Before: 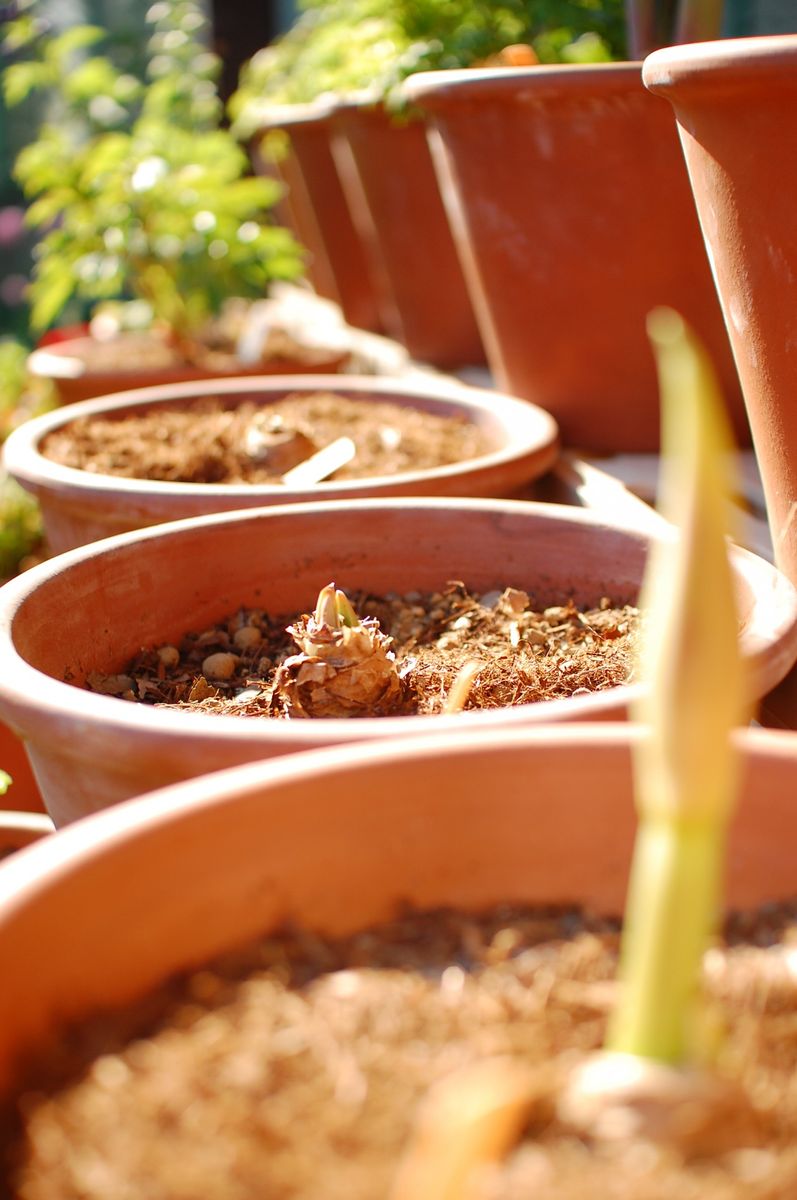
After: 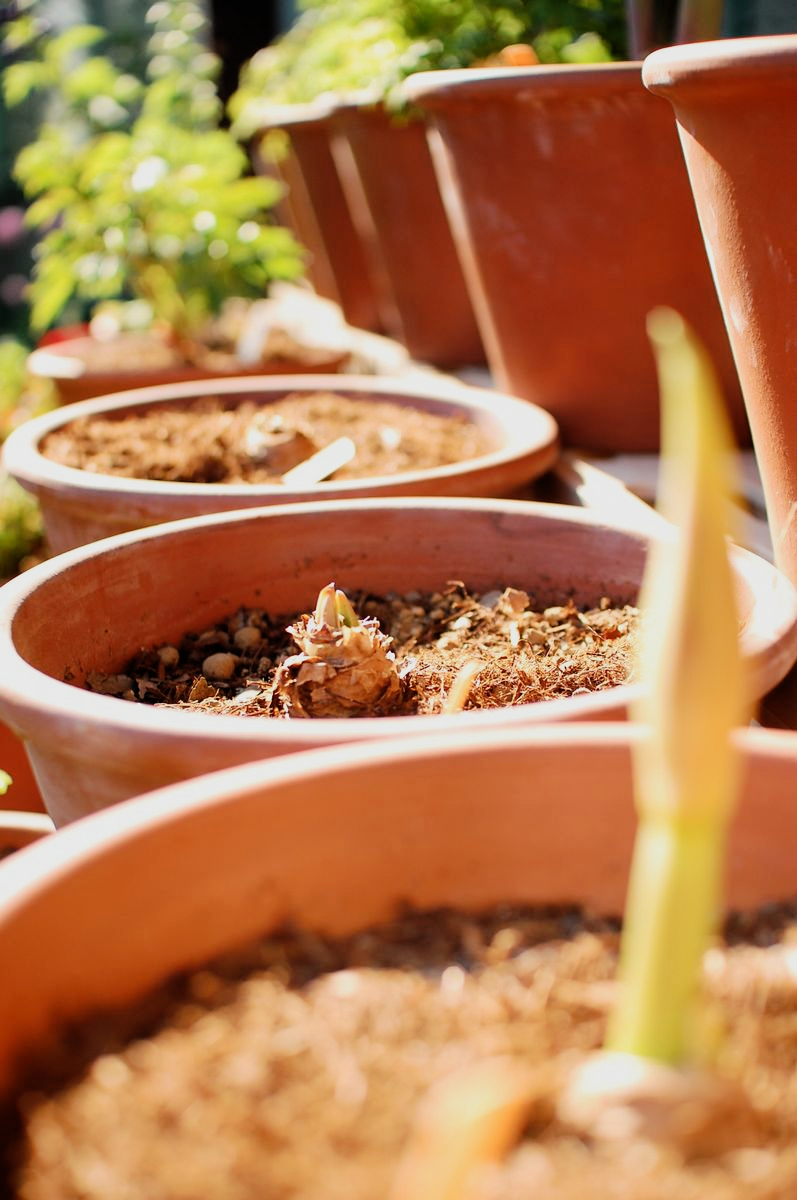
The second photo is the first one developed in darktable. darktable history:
filmic rgb: black relative exposure -8.01 EV, white relative exposure 4.01 EV, hardness 4.14, contrast 1.358
